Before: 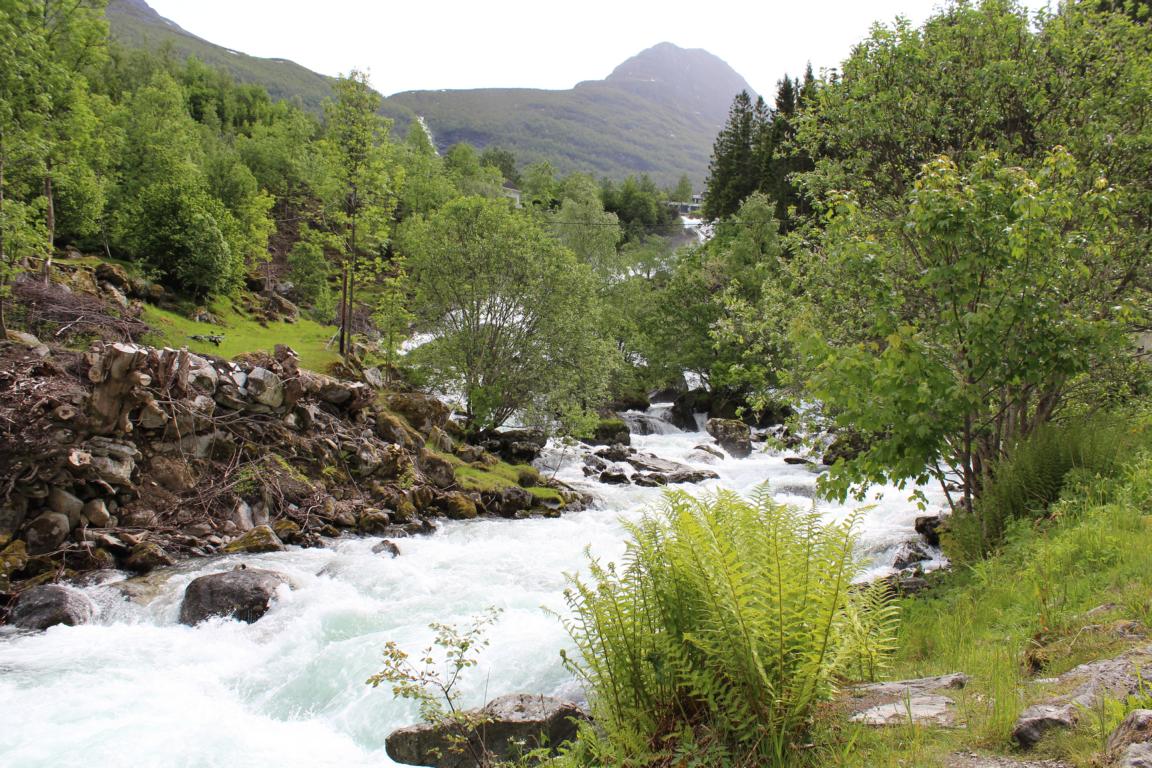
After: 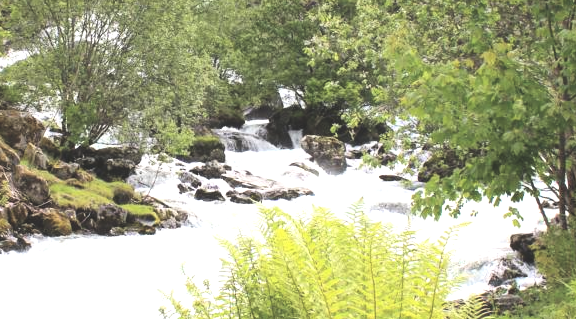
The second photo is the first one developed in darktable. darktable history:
crop: left 35.164%, top 36.977%, right 14.812%, bottom 20.061%
exposure: black level correction -0.022, exposure -0.033 EV, compensate highlight preservation false
tone equalizer: -8 EV -0.765 EV, -7 EV -0.714 EV, -6 EV -0.623 EV, -5 EV -0.412 EV, -3 EV 0.382 EV, -2 EV 0.6 EV, -1 EV 0.68 EV, +0 EV 0.777 EV
contrast brightness saturation: contrast 0.146, brightness 0.054
